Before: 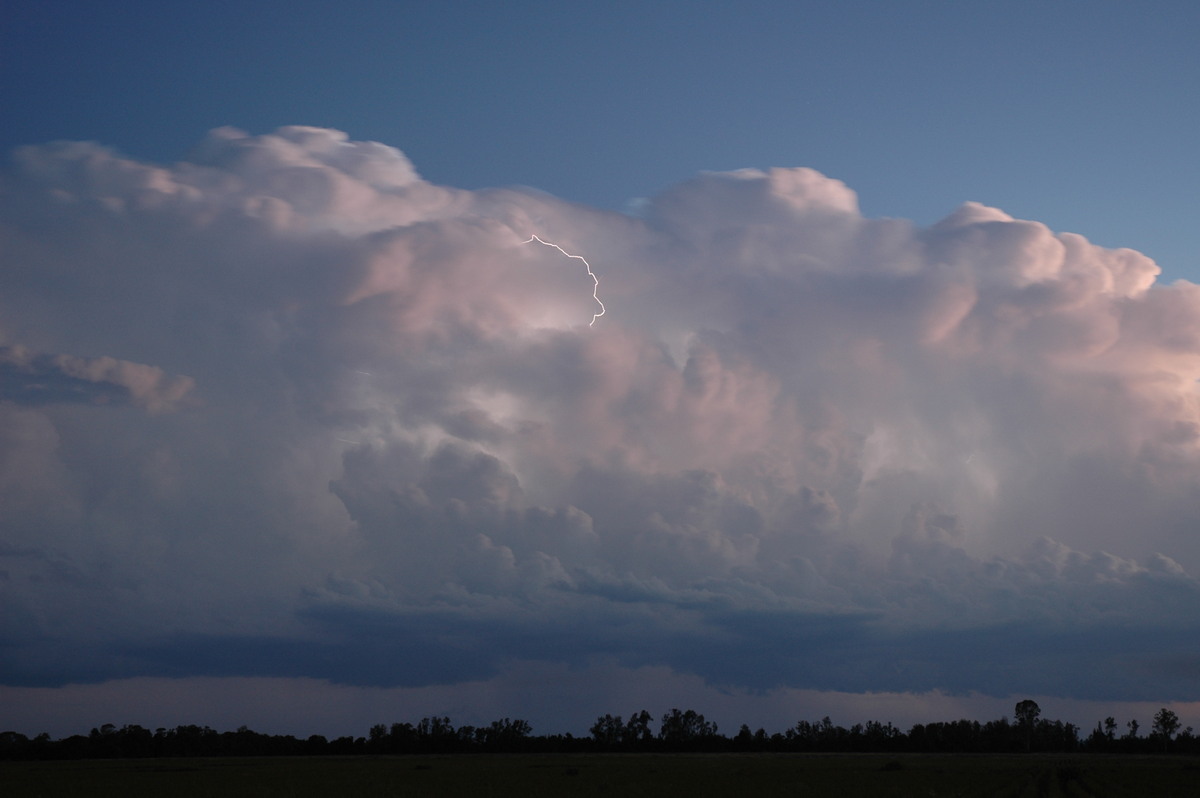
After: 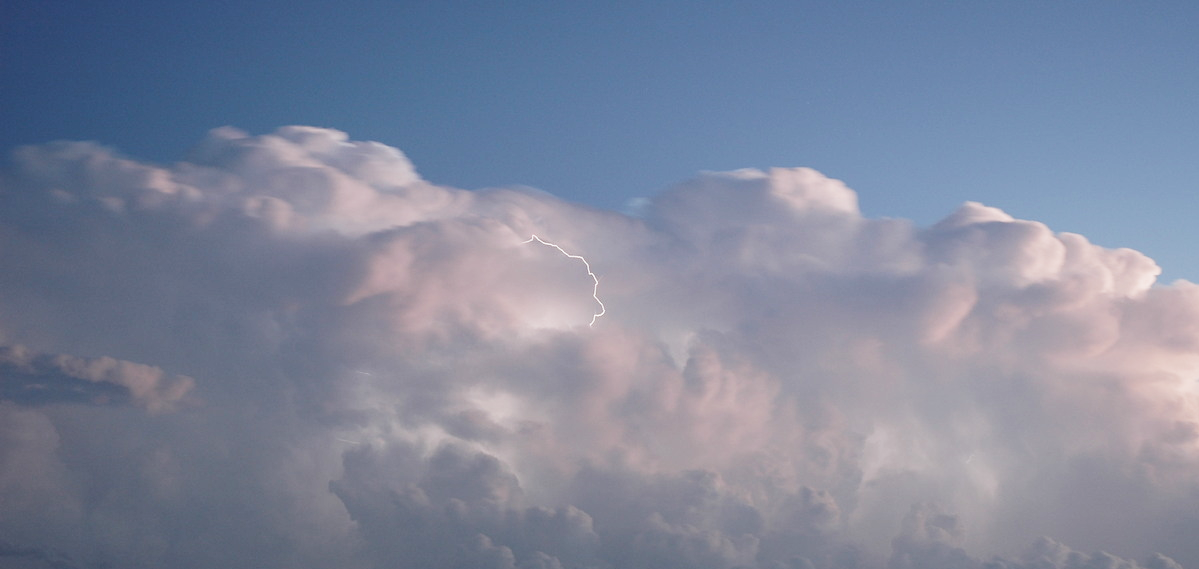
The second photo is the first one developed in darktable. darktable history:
filmic rgb: middle gray luminance 21.73%, black relative exposure -14 EV, white relative exposure 2.96 EV, threshold 6 EV, target black luminance 0%, hardness 8.81, latitude 59.69%, contrast 1.208, highlights saturation mix 5%, shadows ↔ highlights balance 41.6%, add noise in highlights 0, color science v3 (2019), use custom middle-gray values true, iterations of high-quality reconstruction 0, contrast in highlights soft, enable highlight reconstruction true
crop: bottom 28.576%
exposure: exposure 0.77 EV, compensate highlight preservation false
